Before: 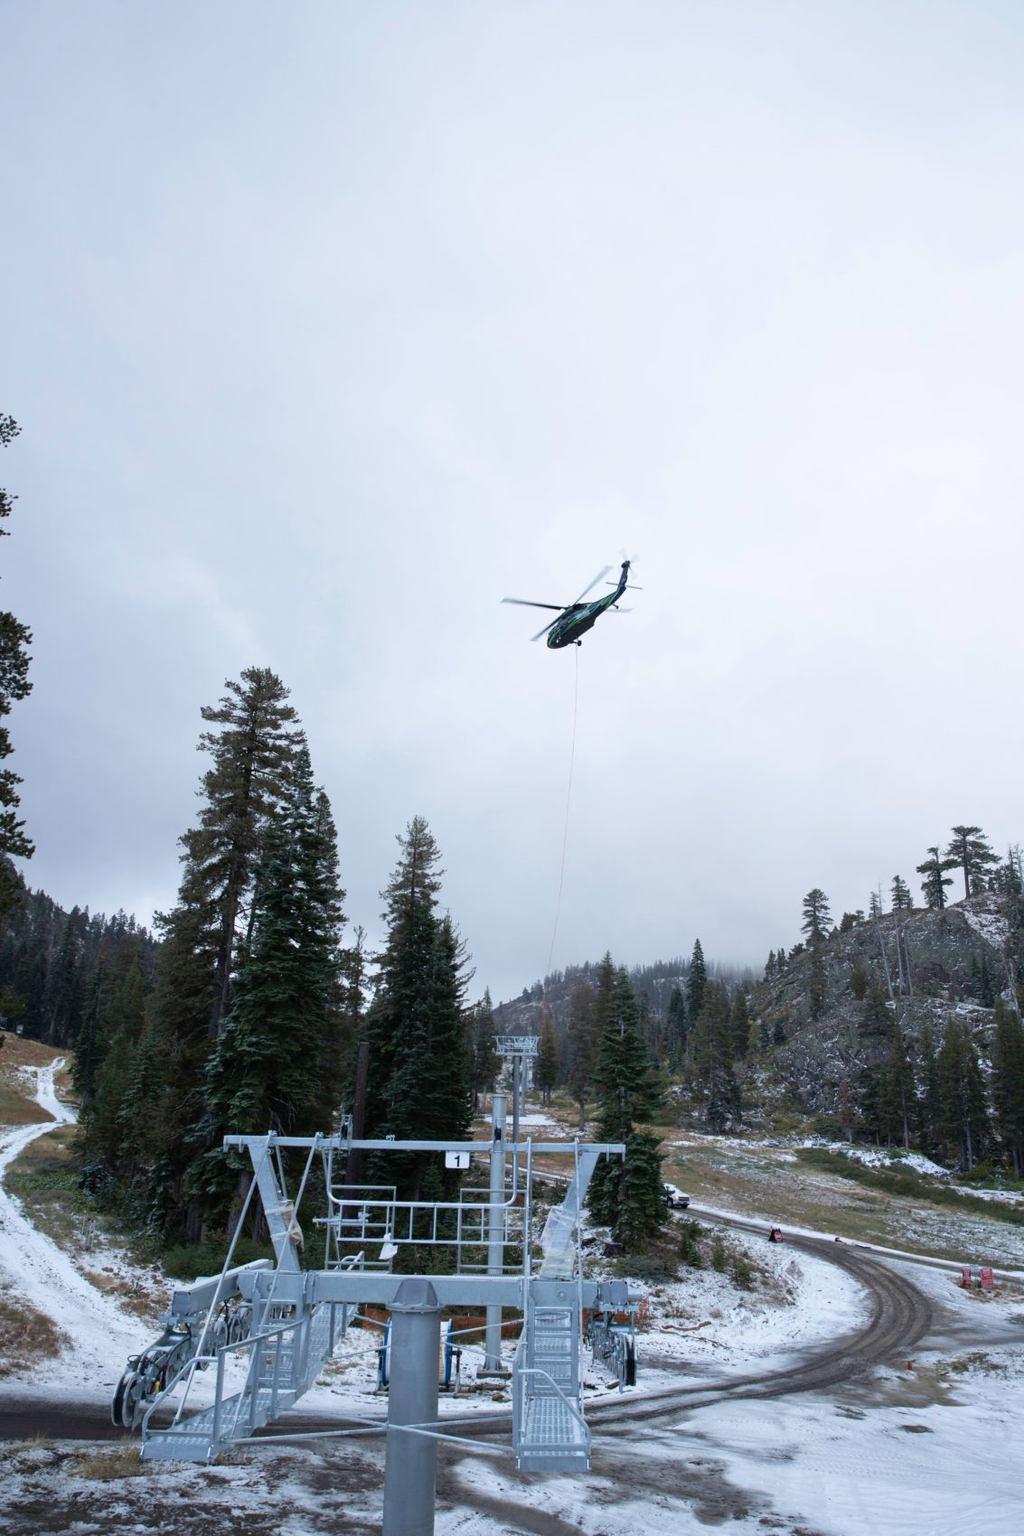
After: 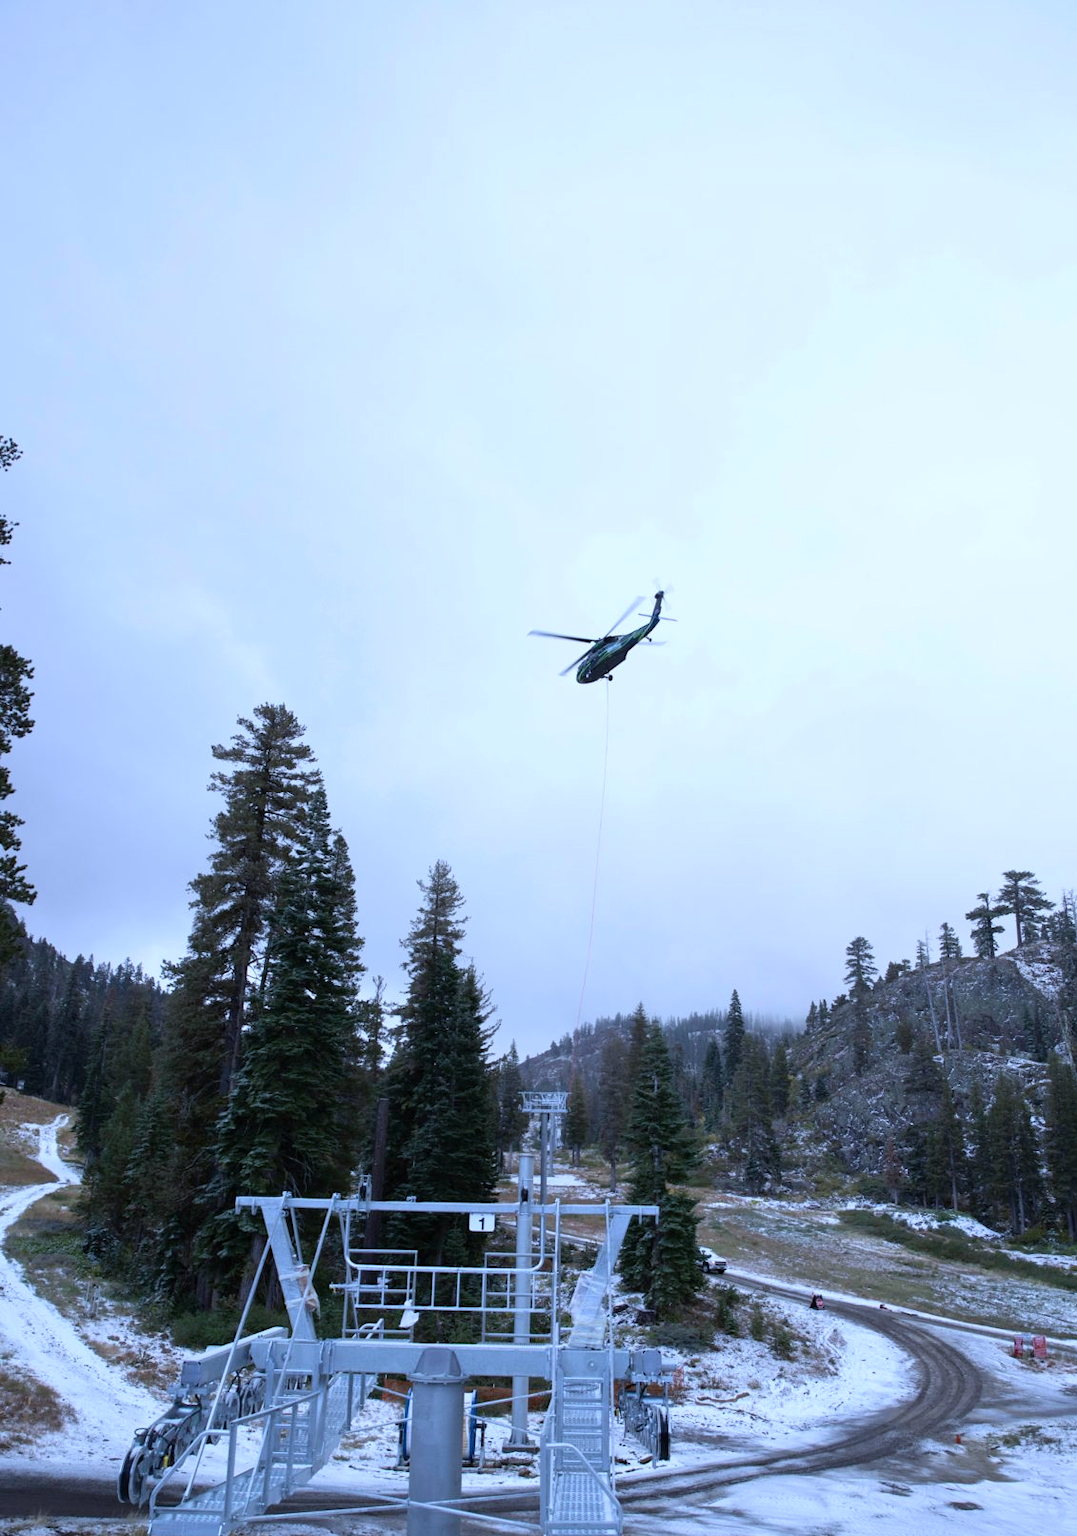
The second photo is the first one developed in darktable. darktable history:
white balance: red 0.948, green 1.02, blue 1.176
crop and rotate: top 0%, bottom 5.097%
